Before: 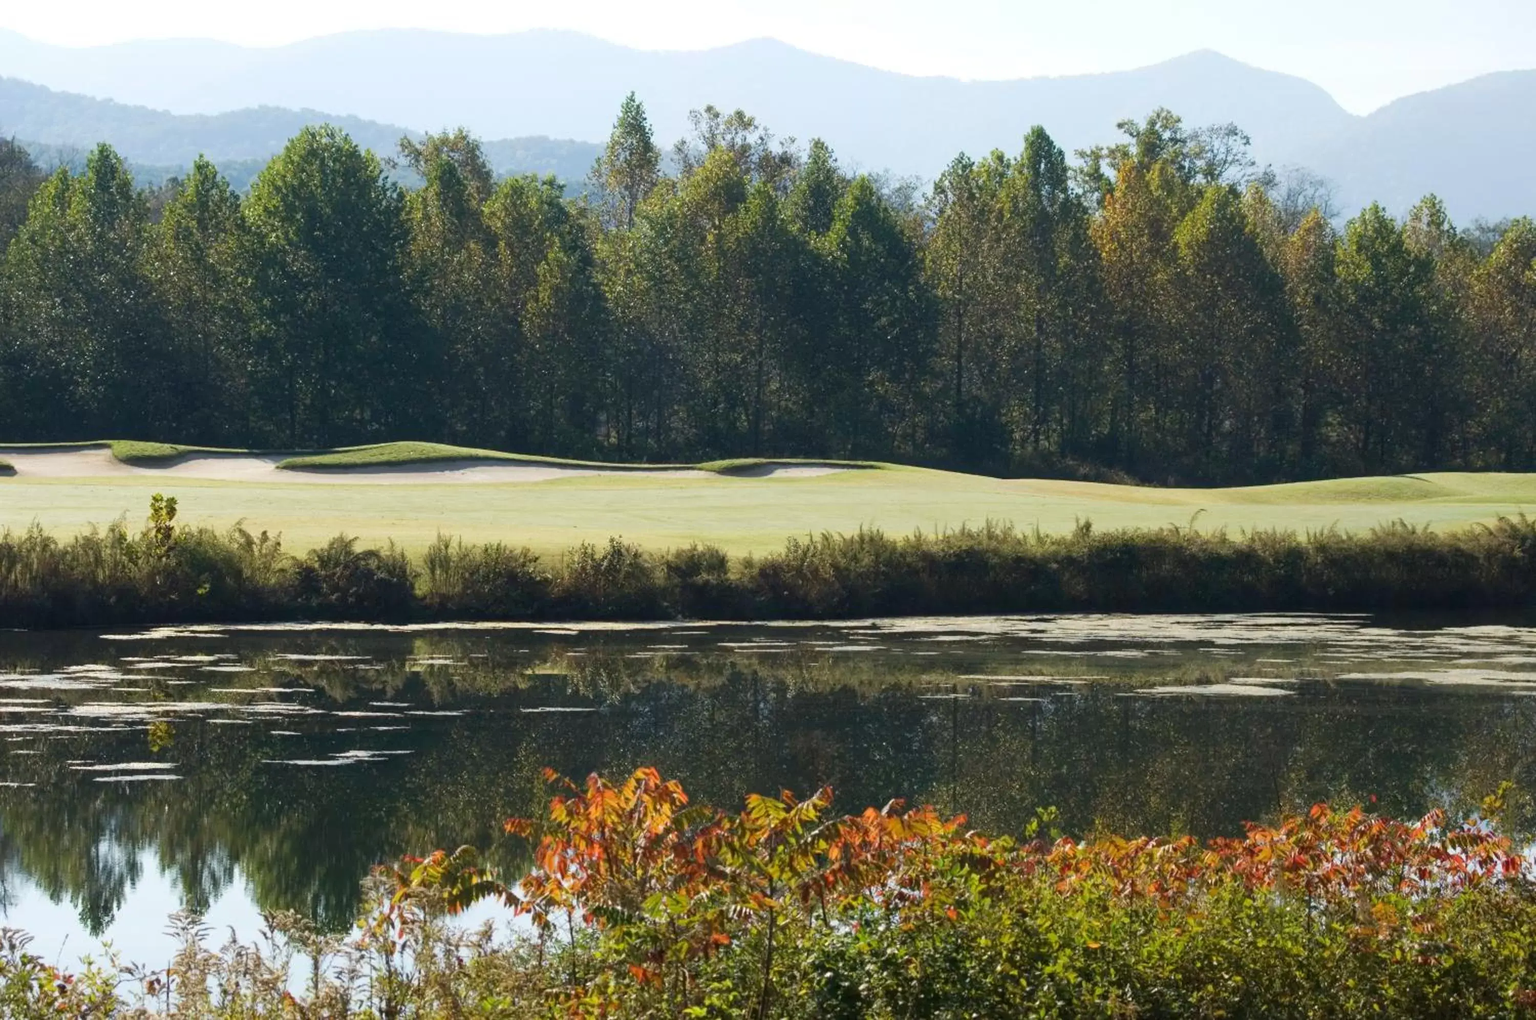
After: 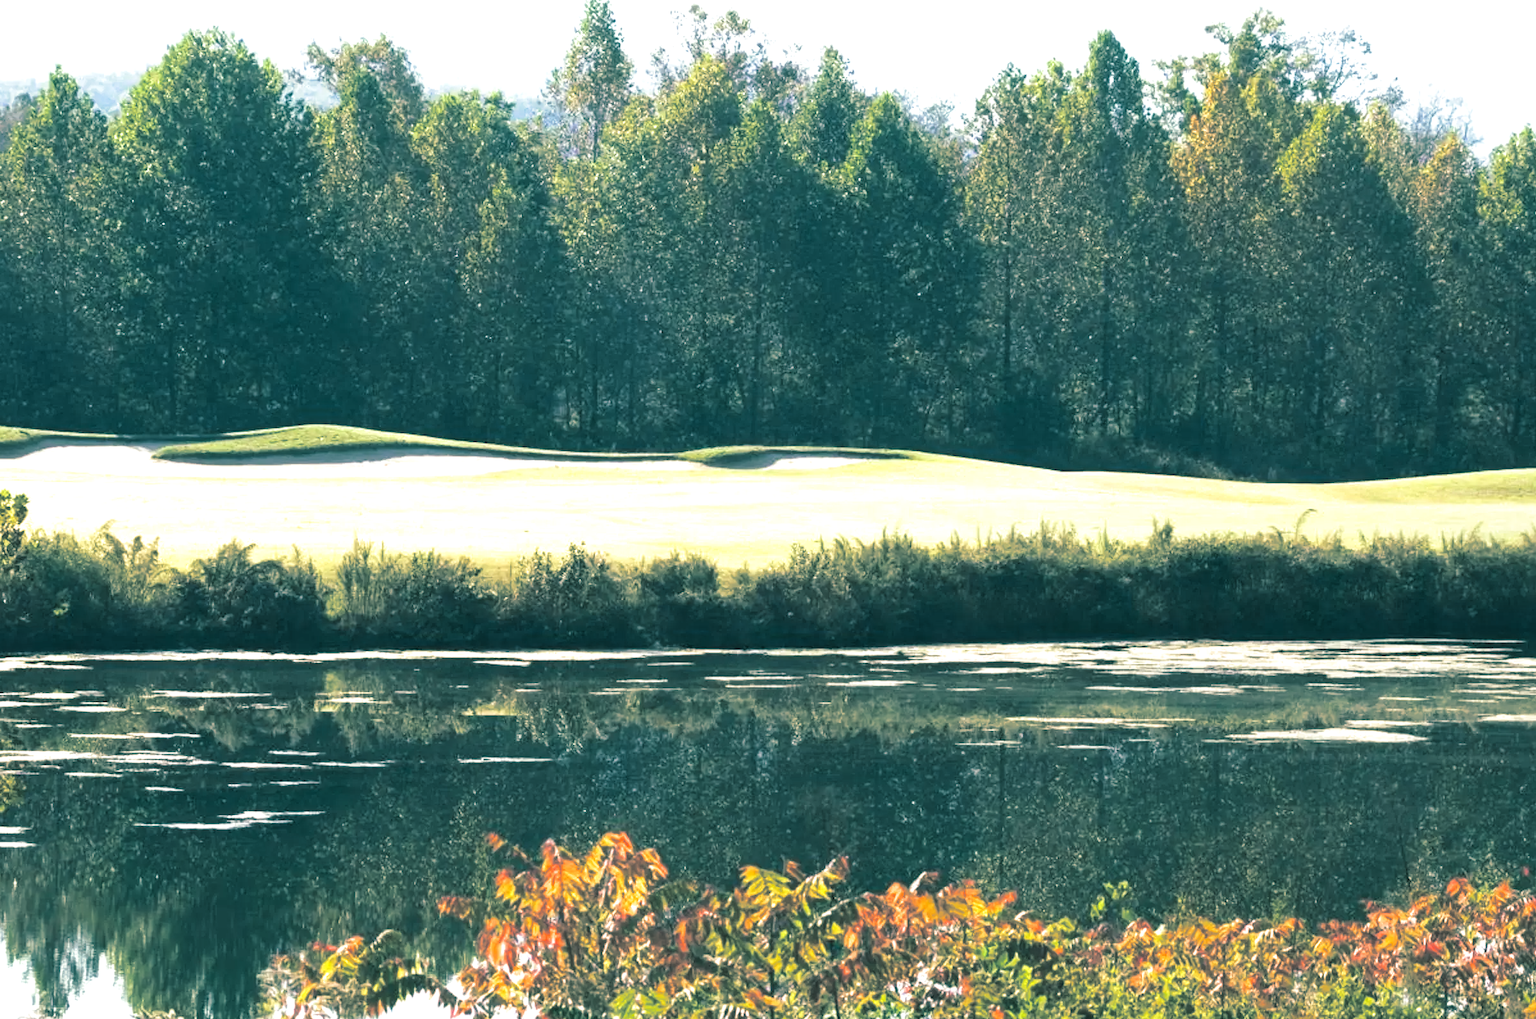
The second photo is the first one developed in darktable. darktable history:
split-toning: shadows › hue 186.43°, highlights › hue 49.29°, compress 30.29%
exposure: black level correction 0, exposure 1 EV, compensate exposure bias true, compensate highlight preservation false
crop and rotate: left 10.071%, top 10.071%, right 10.02%, bottom 10.02%
